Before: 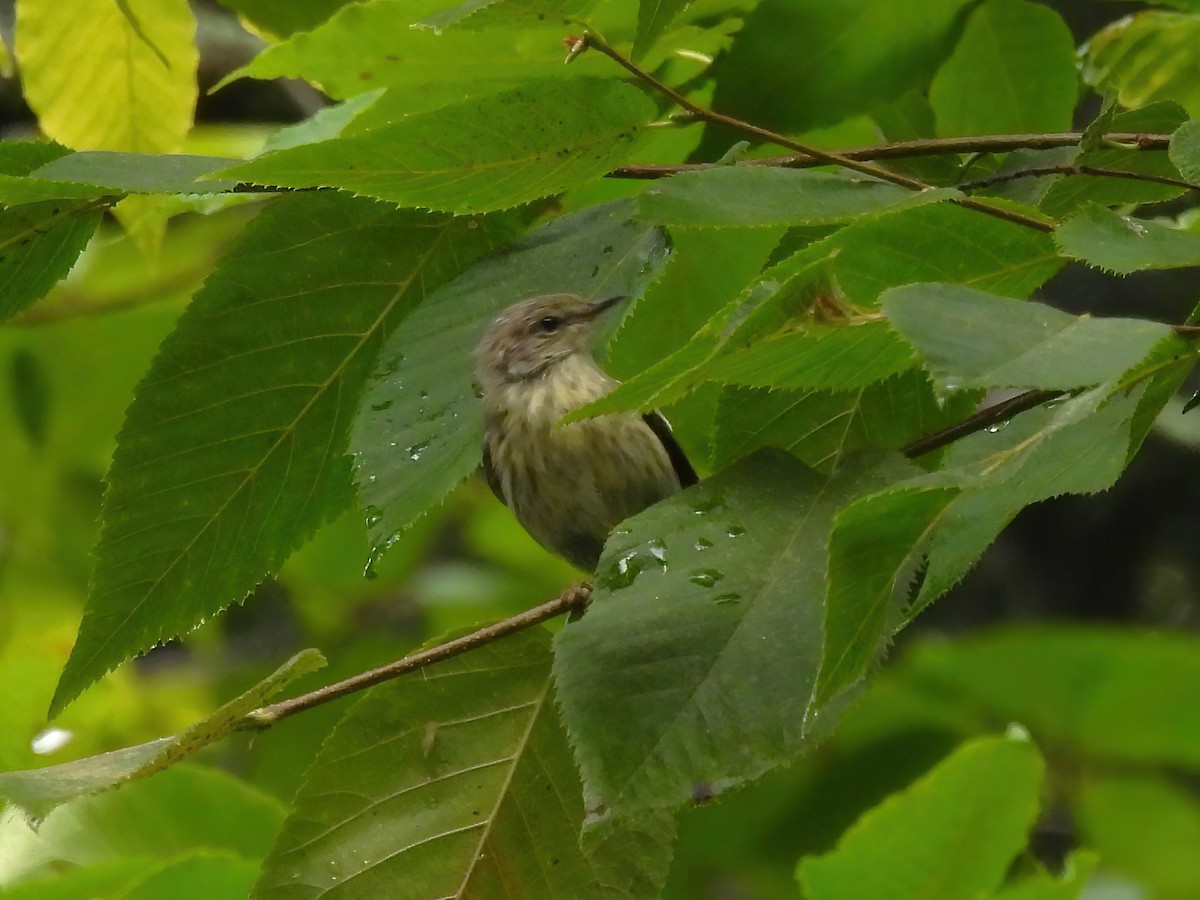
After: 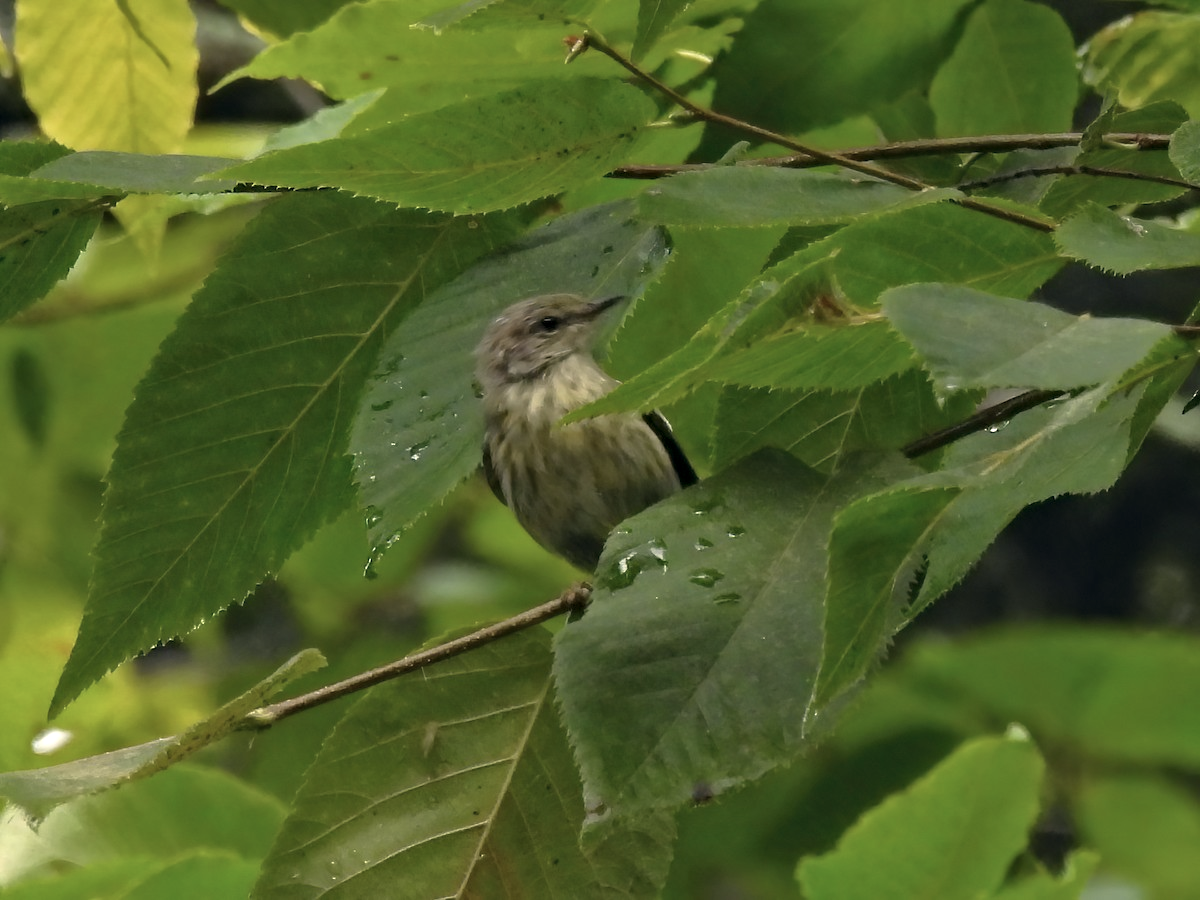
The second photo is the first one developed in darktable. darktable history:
color correction: highlights a* 2.75, highlights b* 5, shadows a* -2.04, shadows b* -4.84, saturation 0.8
contrast equalizer: y [[0.5, 0.5, 0.544, 0.569, 0.5, 0.5], [0.5 ×6], [0.5 ×6], [0 ×6], [0 ×6]]
